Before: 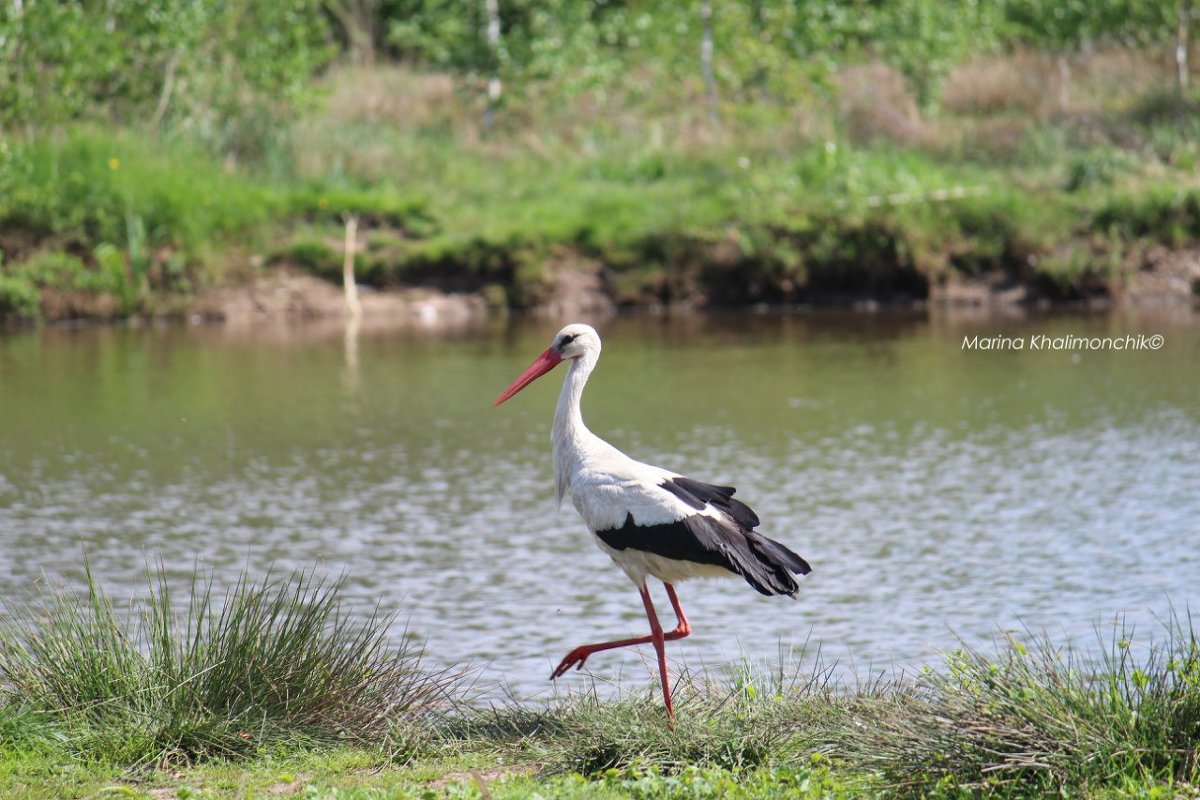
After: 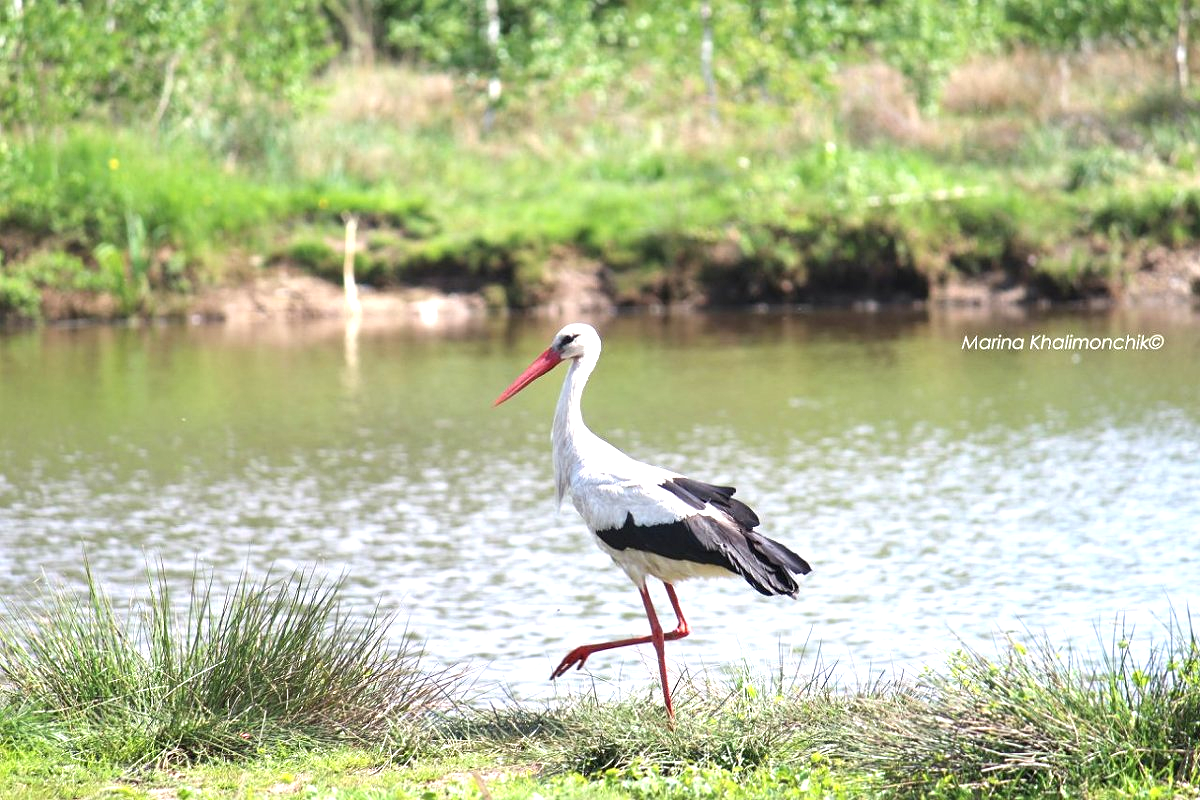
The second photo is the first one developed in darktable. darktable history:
exposure: black level correction 0, exposure 1 EV, compensate highlight preservation false
sharpen: amount 0.216
